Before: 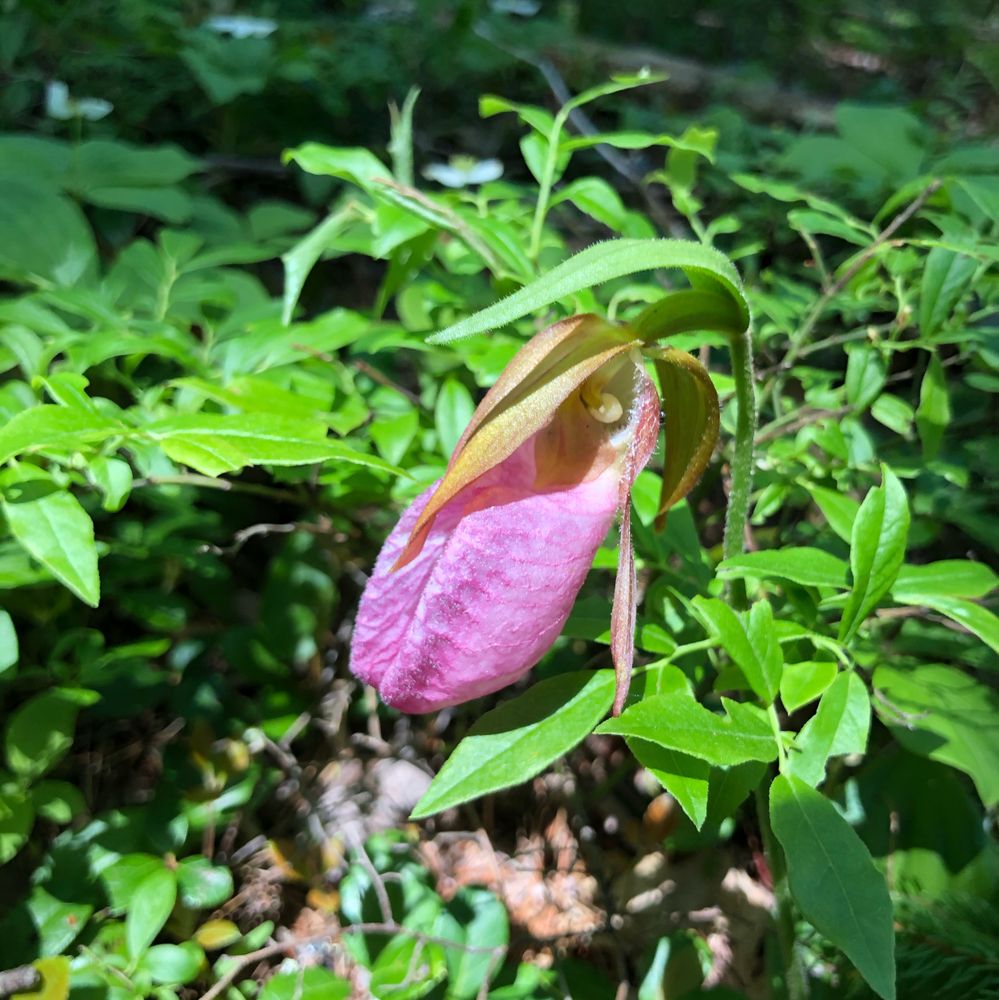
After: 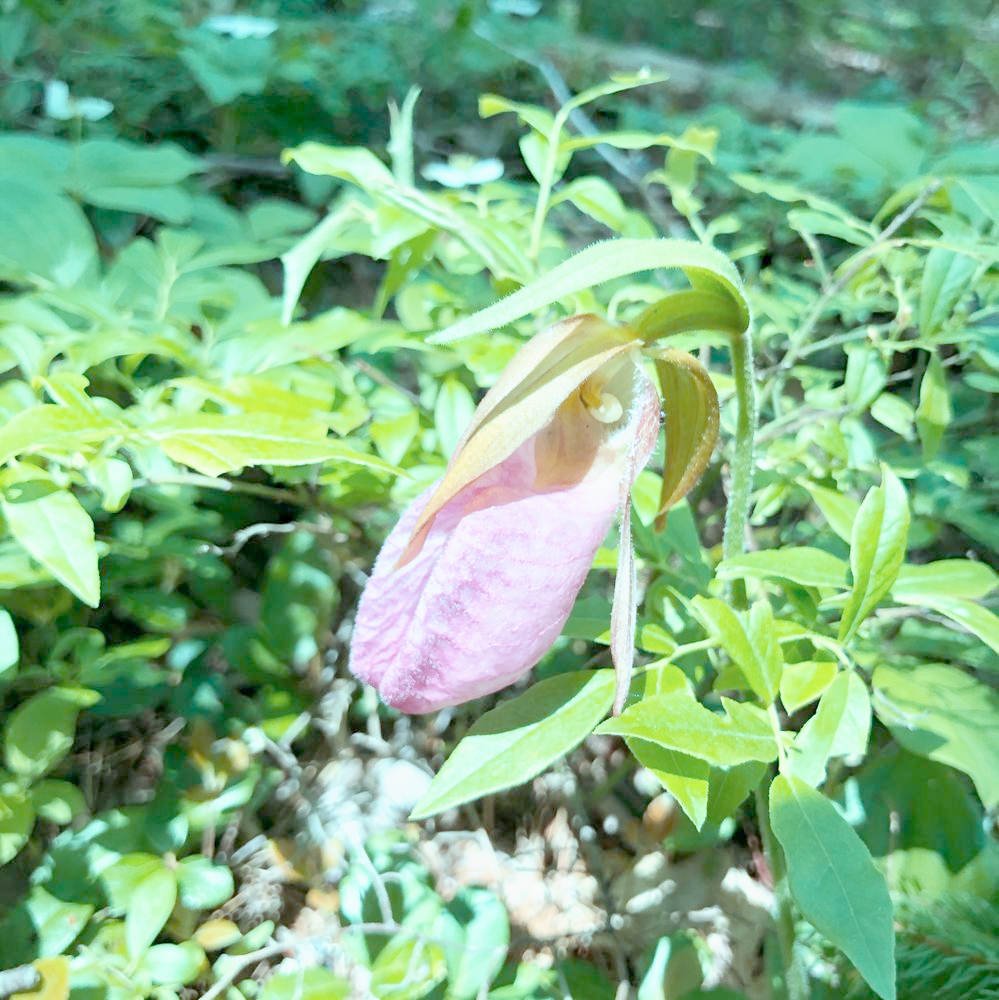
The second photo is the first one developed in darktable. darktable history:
tone curve: curves: ch0 [(0, 0) (0.003, 0.001) (0.011, 0.005) (0.025, 0.011) (0.044, 0.02) (0.069, 0.031) (0.1, 0.045) (0.136, 0.077) (0.177, 0.124) (0.224, 0.181) (0.277, 0.245) (0.335, 0.316) (0.399, 0.393) (0.468, 0.477) (0.543, 0.568) (0.623, 0.666) (0.709, 0.771) (0.801, 0.871) (0.898, 0.965) (1, 1)], preserve colors none
color look up table: target L [88.27, 79.3, 69.06, 64.83, 53.29, 37.3, 198.35, 93.66, 90.4, 78.49, 80.16, 68.18, 67.45, 66.5, 67.79, 59.09, 51.69, 53.83, 50.6, 40.3, 32.04, 85.68, 74.9, 56.73, 52.93, 53.34, 54.52, 48.28, 36.26, 28.42, 24.43, 20.78, 13.81, 11.07, 81.87, 81.96, 81.5, 81.39, 72.25, 66.22, 54.48, 48.43, 0 ×7], target a [-13.44, -12.13, -23.78, -48.53, -42.7, -14.45, 0, -0.001, -14.11, 4.21, -7.597, 28.59, 18.46, 9.22, -9.382, 31.18, 41.57, 36.98, 38.09, 37.09, 10.41, -13.48, -10.56, -1.684, 33.11, 17.43, -9.814, -4.996, 6.937, -2.345, 12.28, -2.774, -1.6, -3.792, -14.71, -20.32, -17.78, -15.79, -39.61, -27.39, -19.63, -12.37, 0 ×7], target b [-2.961, -4.312, 44.29, 18.64, 23.2, 16.48, 0.001, 0.004, -2.717, 62.68, -3.64, 53.21, 55.73, 10.03, -3.203, 49.95, 28.3, 0.779, 19.7, 27.17, 12.12, -4.83, -4.289, -24.33, -8.904, -25.26, -46.51, -1.889, -44.49, -2.856, -12.7, -1.293, -2.488, -1.06, -4.921, -8.428, -7.506, -10.33, -9.107, -31.05, -30.11, -24.79, 0 ×7], num patches 42
